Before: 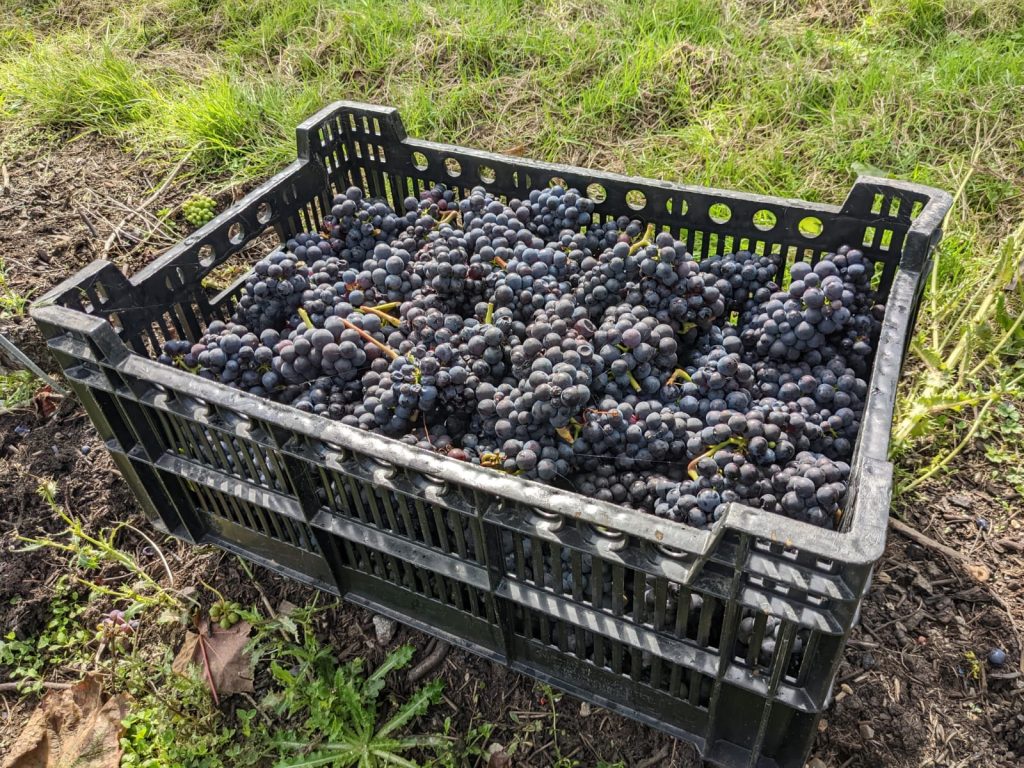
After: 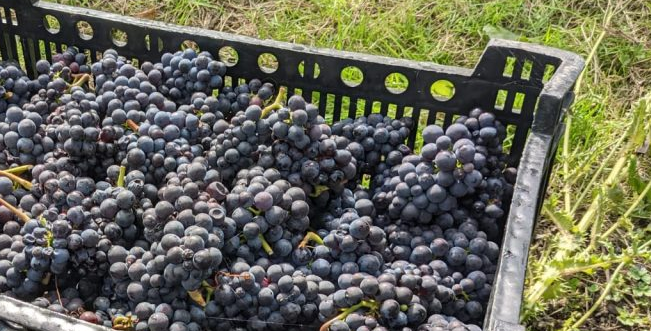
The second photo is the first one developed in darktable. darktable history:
crop: left 36.034%, top 17.892%, right 0.391%, bottom 38.952%
levels: black 0.019%
